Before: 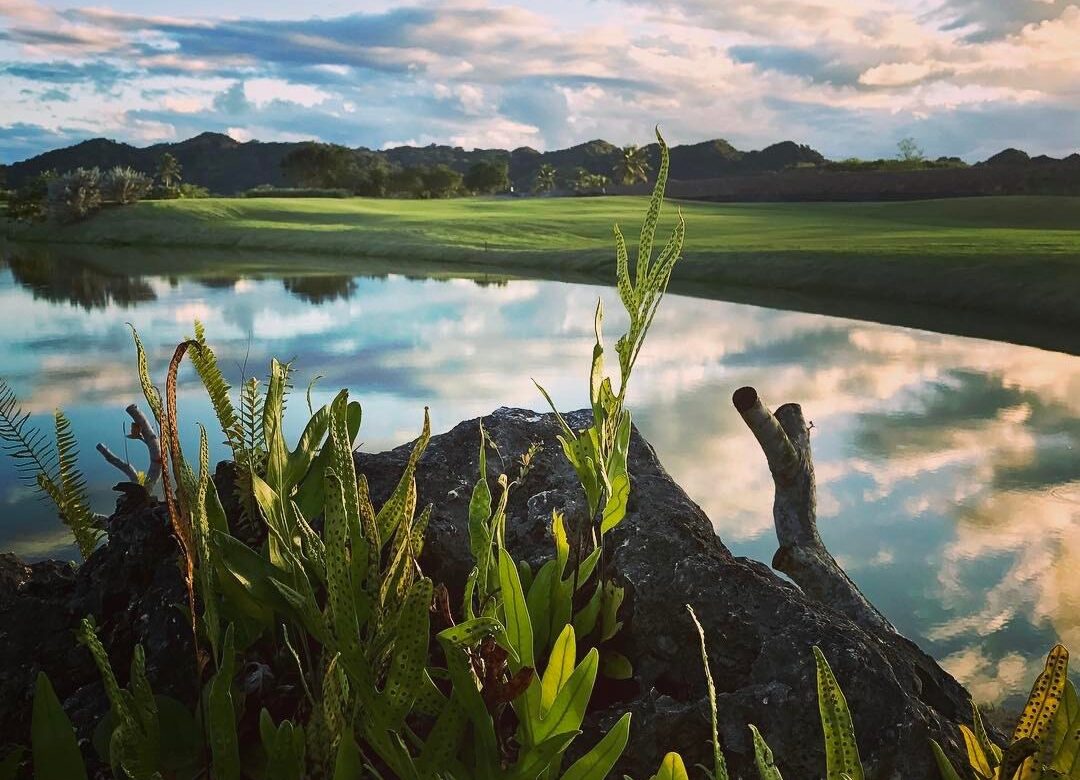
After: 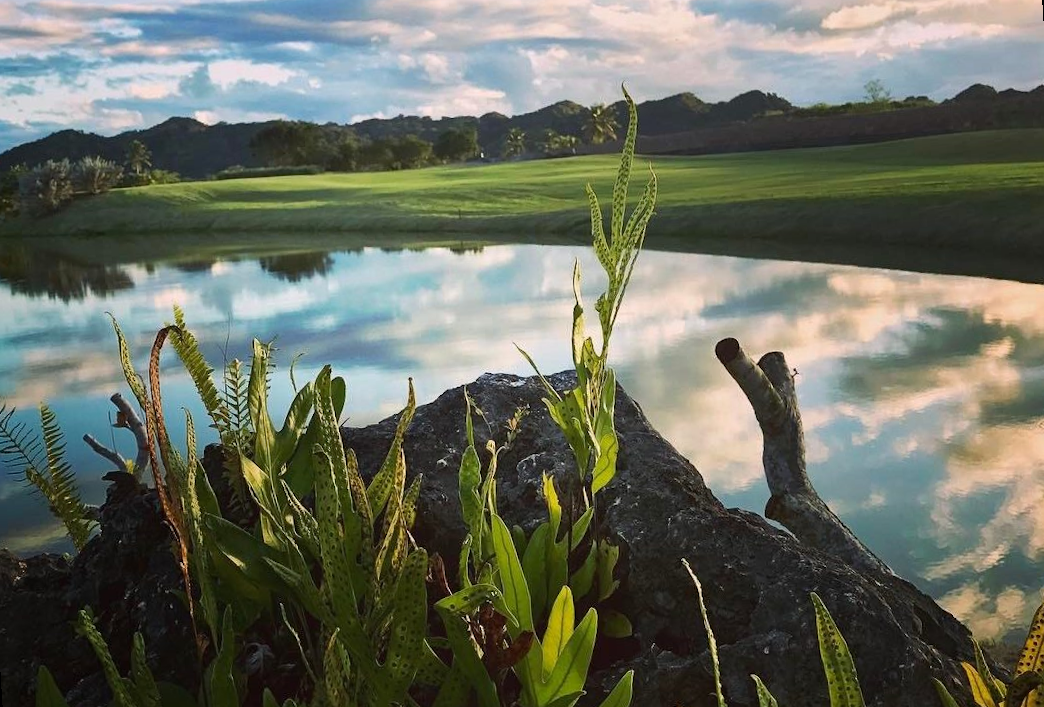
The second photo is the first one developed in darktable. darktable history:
tone equalizer: on, module defaults
rotate and perspective: rotation -3.52°, crop left 0.036, crop right 0.964, crop top 0.081, crop bottom 0.919
